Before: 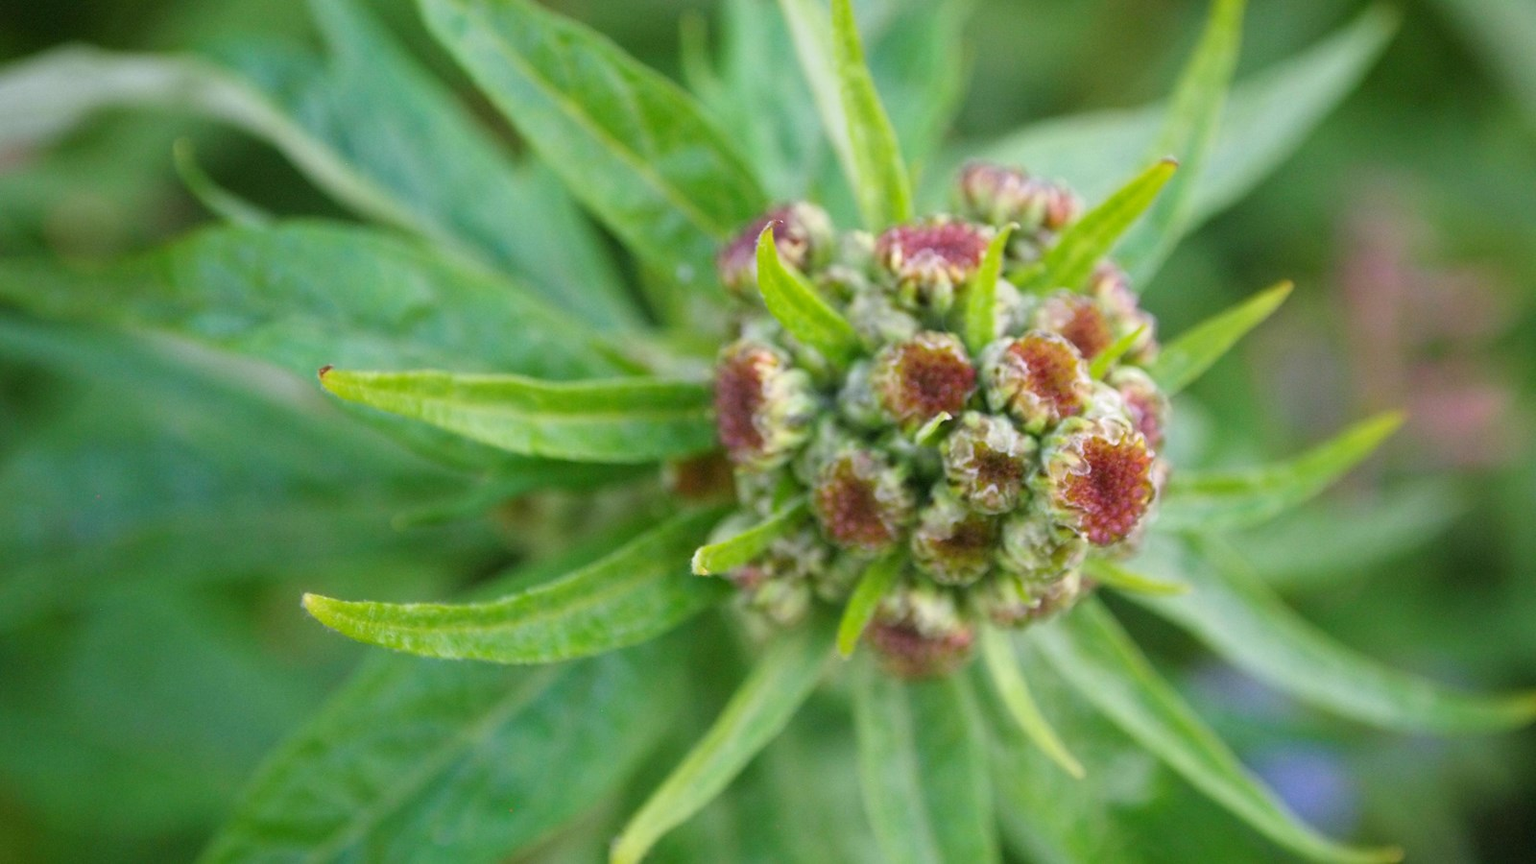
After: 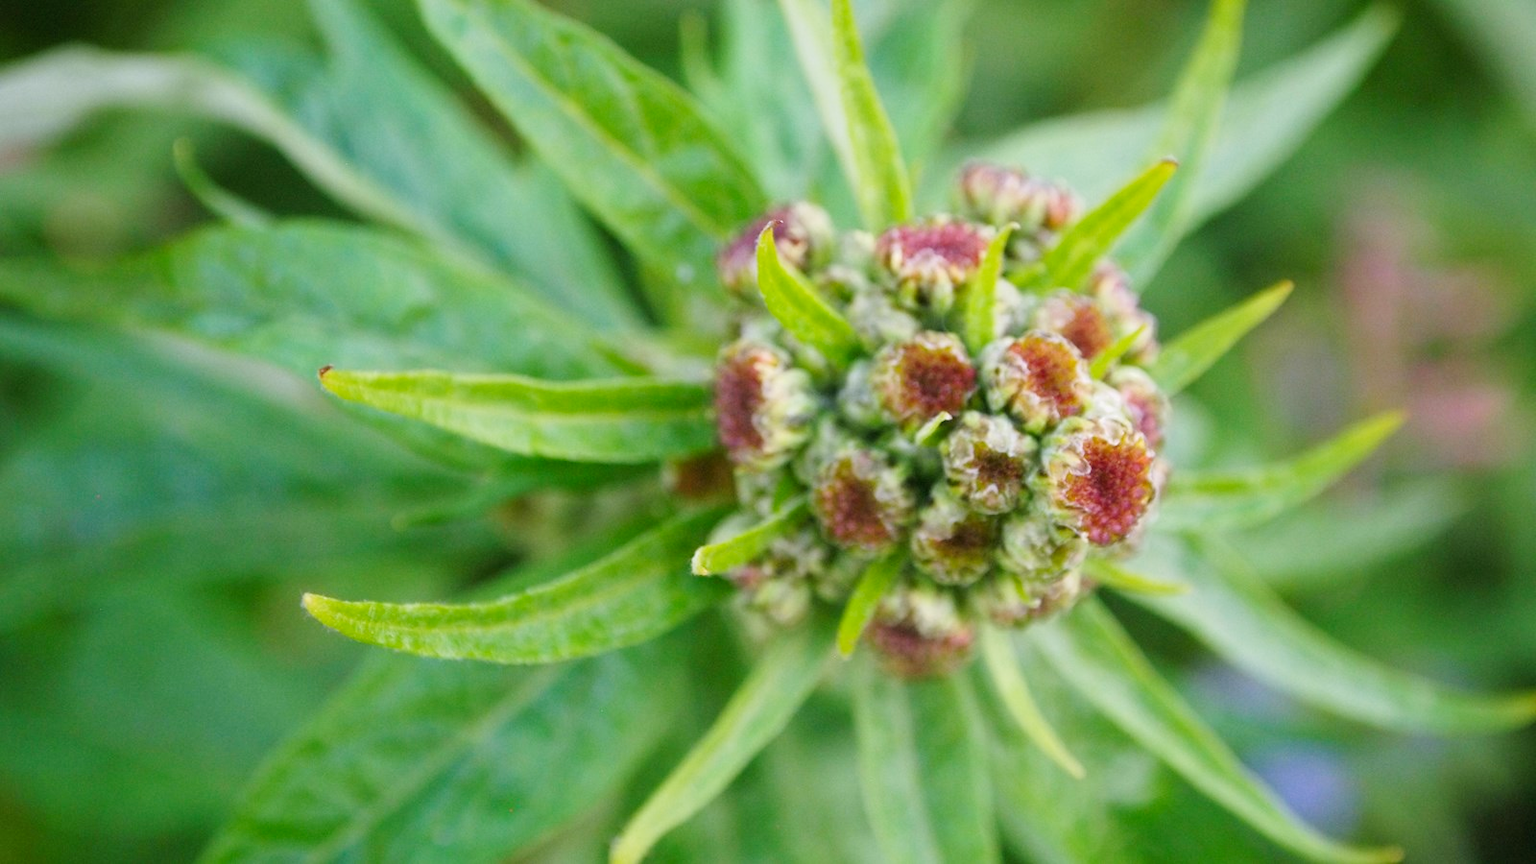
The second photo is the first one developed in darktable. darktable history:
tone curve: curves: ch0 [(0, 0) (0.071, 0.058) (0.266, 0.268) (0.498, 0.542) (0.766, 0.807) (1, 0.983)]; ch1 [(0, 0) (0.346, 0.307) (0.408, 0.387) (0.463, 0.465) (0.482, 0.493) (0.502, 0.499) (0.517, 0.502) (0.55, 0.548) (0.597, 0.61) (0.651, 0.698) (1, 1)]; ch2 [(0, 0) (0.346, 0.34) (0.434, 0.46) (0.485, 0.494) (0.5, 0.498) (0.517, 0.506) (0.526, 0.539) (0.583, 0.603) (0.625, 0.659) (1, 1)], preserve colors none
